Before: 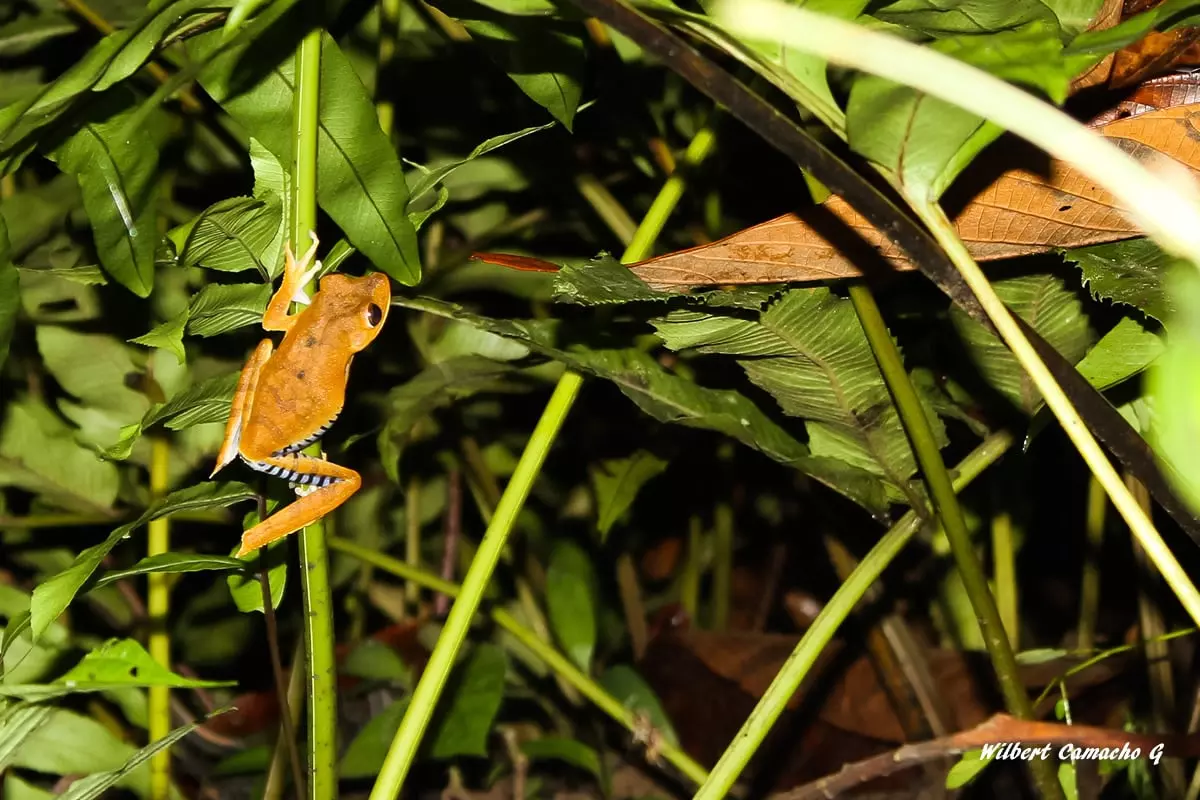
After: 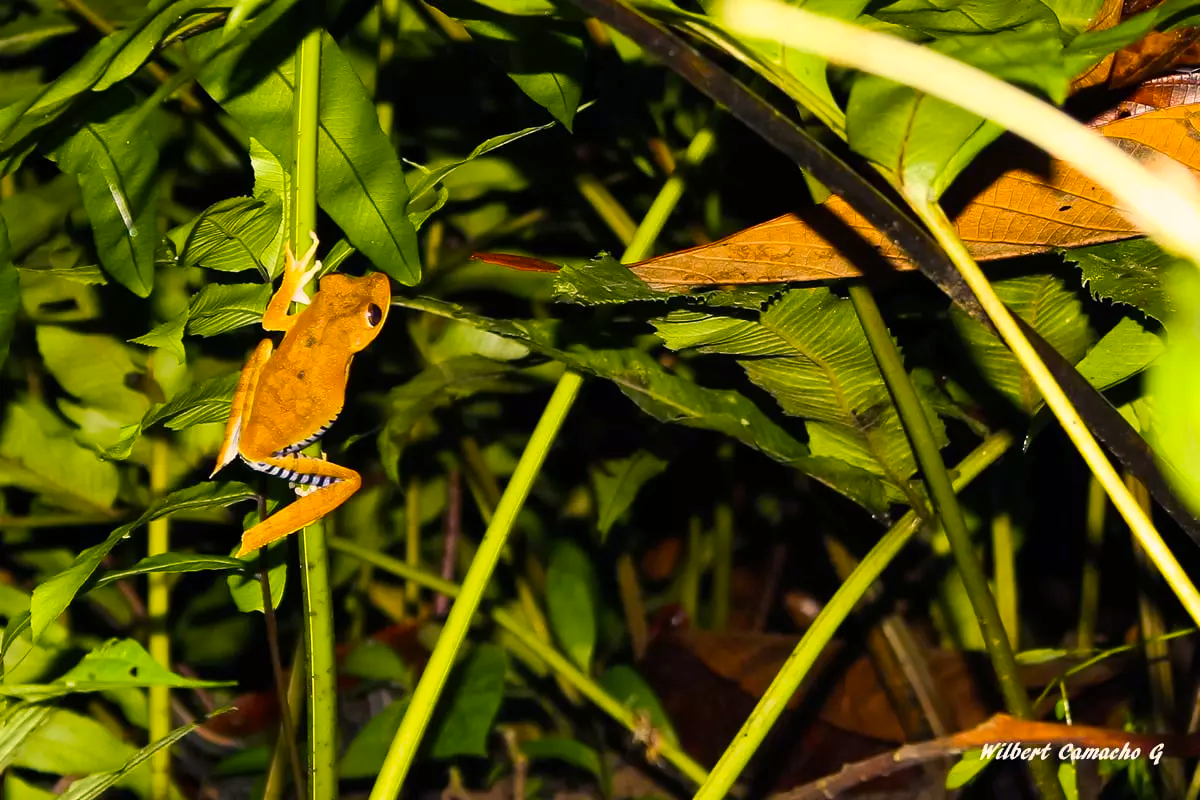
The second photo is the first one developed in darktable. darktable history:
color balance rgb: shadows lift › luminance -21.766%, shadows lift › chroma 6.621%, shadows lift › hue 271.28°, power › chroma 0.482%, power › hue 259.14°, highlights gain › chroma 2.911%, highlights gain › hue 61.49°, linear chroma grading › global chroma 8.894%, perceptual saturation grading › global saturation 24.937%, global vibrance 9.415%
